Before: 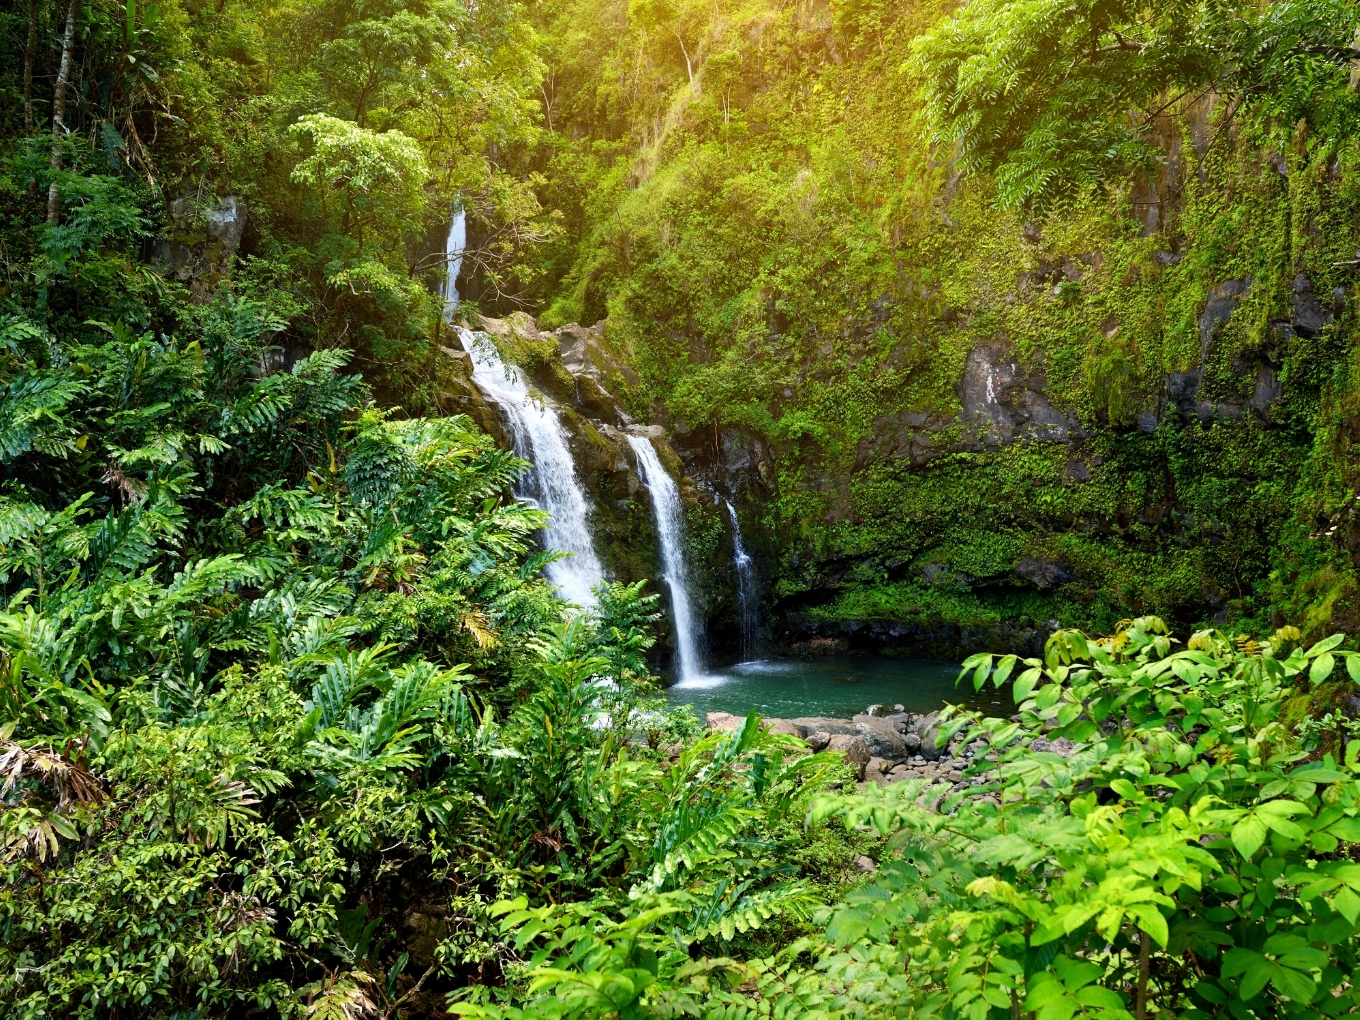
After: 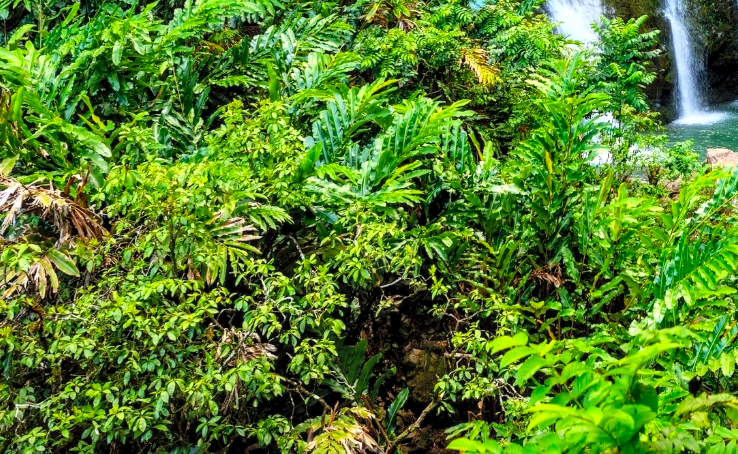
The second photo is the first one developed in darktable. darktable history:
crop and rotate: top 55.333%, right 45.696%, bottom 0.095%
tone equalizer: mask exposure compensation -0.492 EV
local contrast: detail 130%
contrast brightness saturation: contrast 0.07, brightness 0.176, saturation 0.412
